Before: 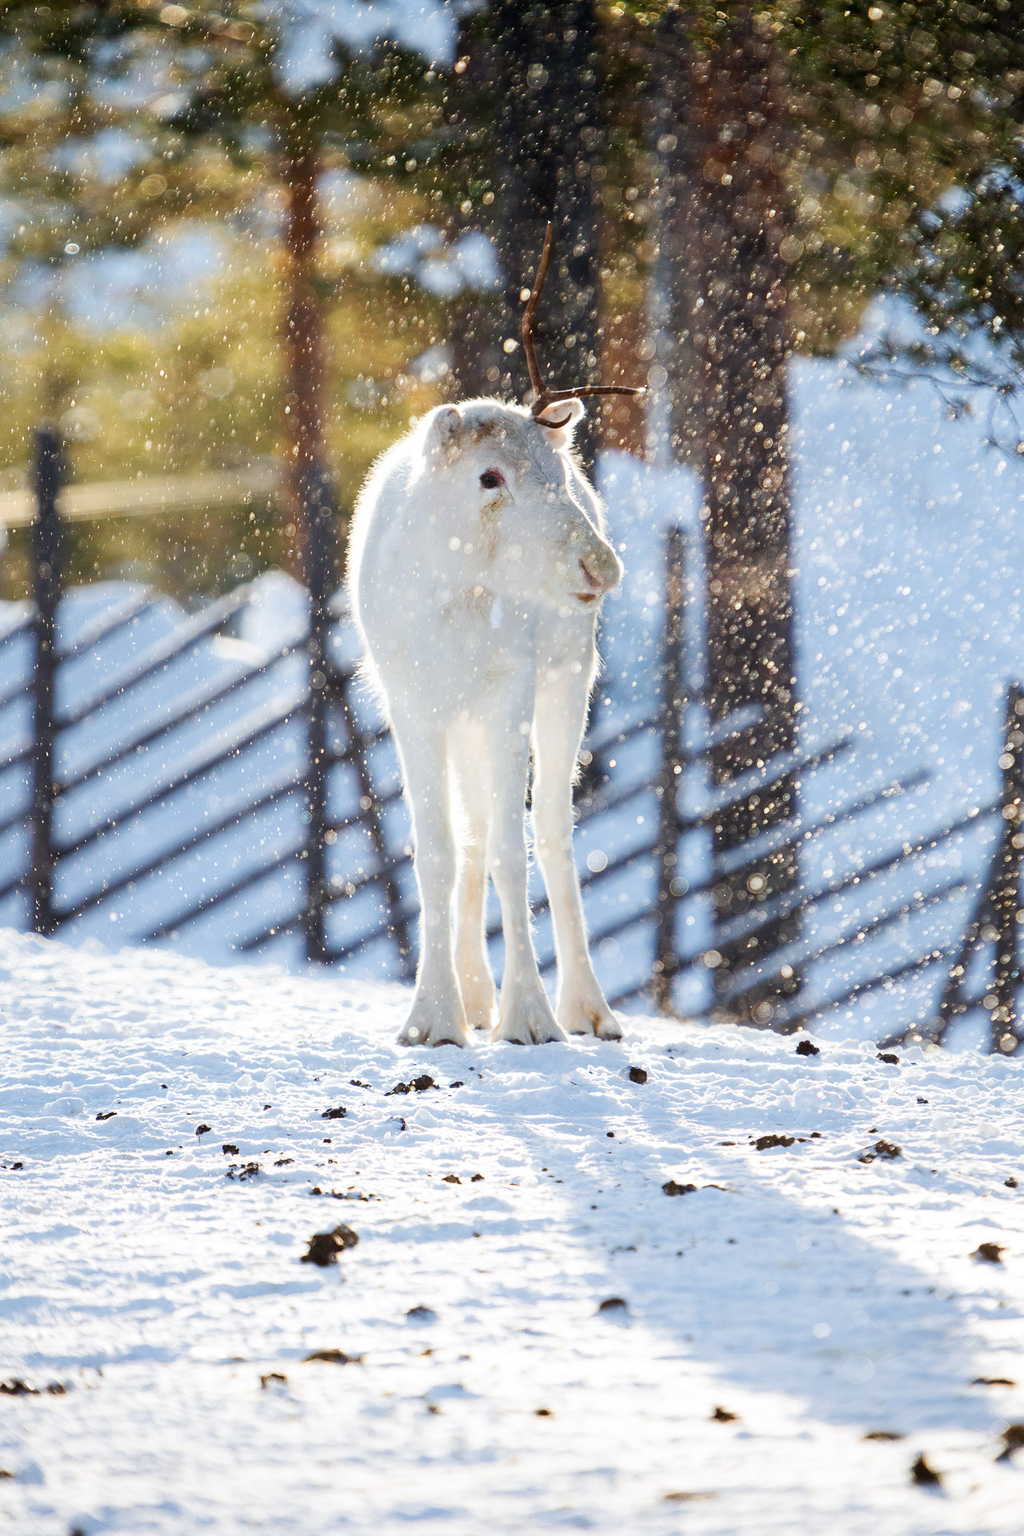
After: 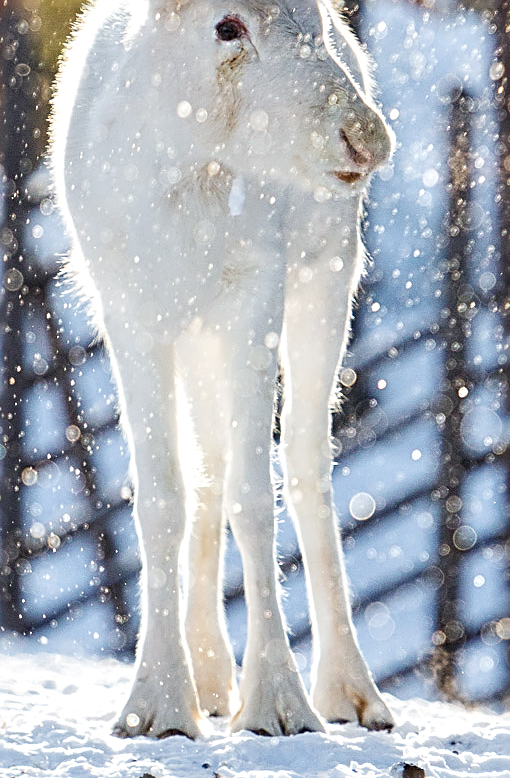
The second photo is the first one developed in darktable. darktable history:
sharpen: radius 3.041, amount 0.766
crop: left 30.053%, top 29.695%, right 30.057%, bottom 29.764%
local contrast: detail 130%
